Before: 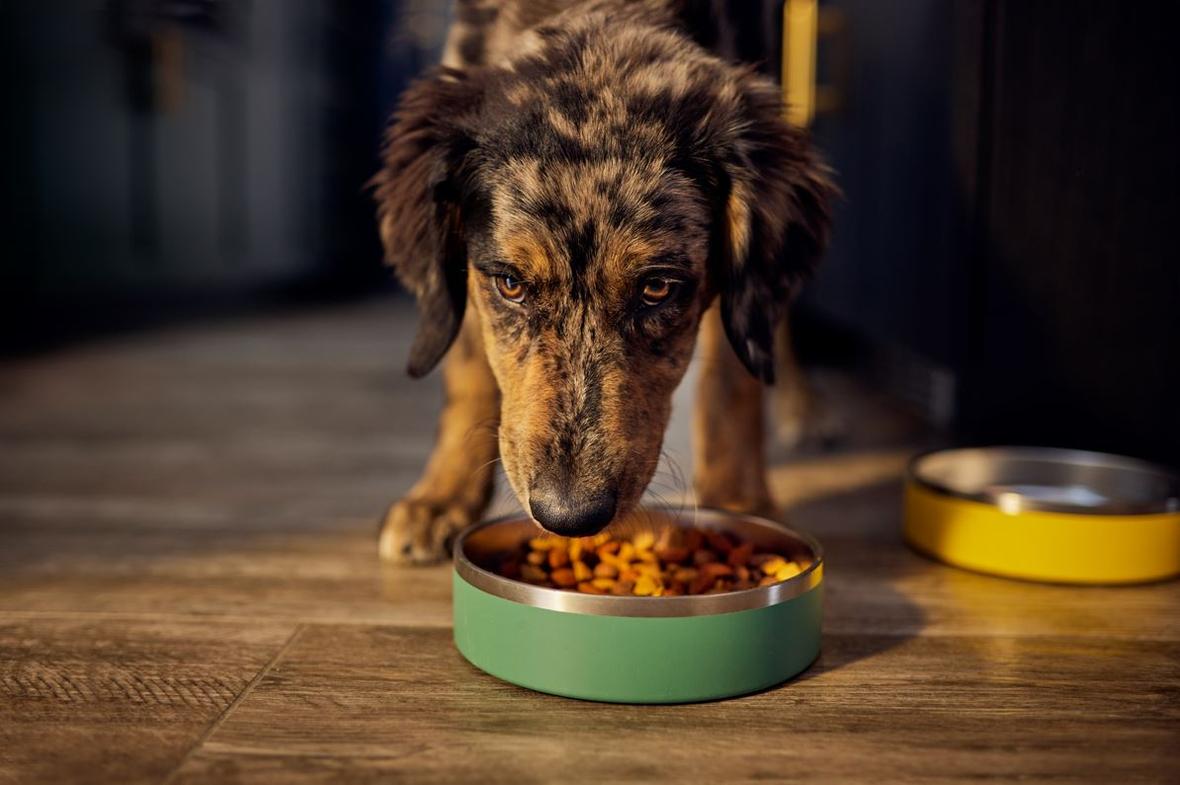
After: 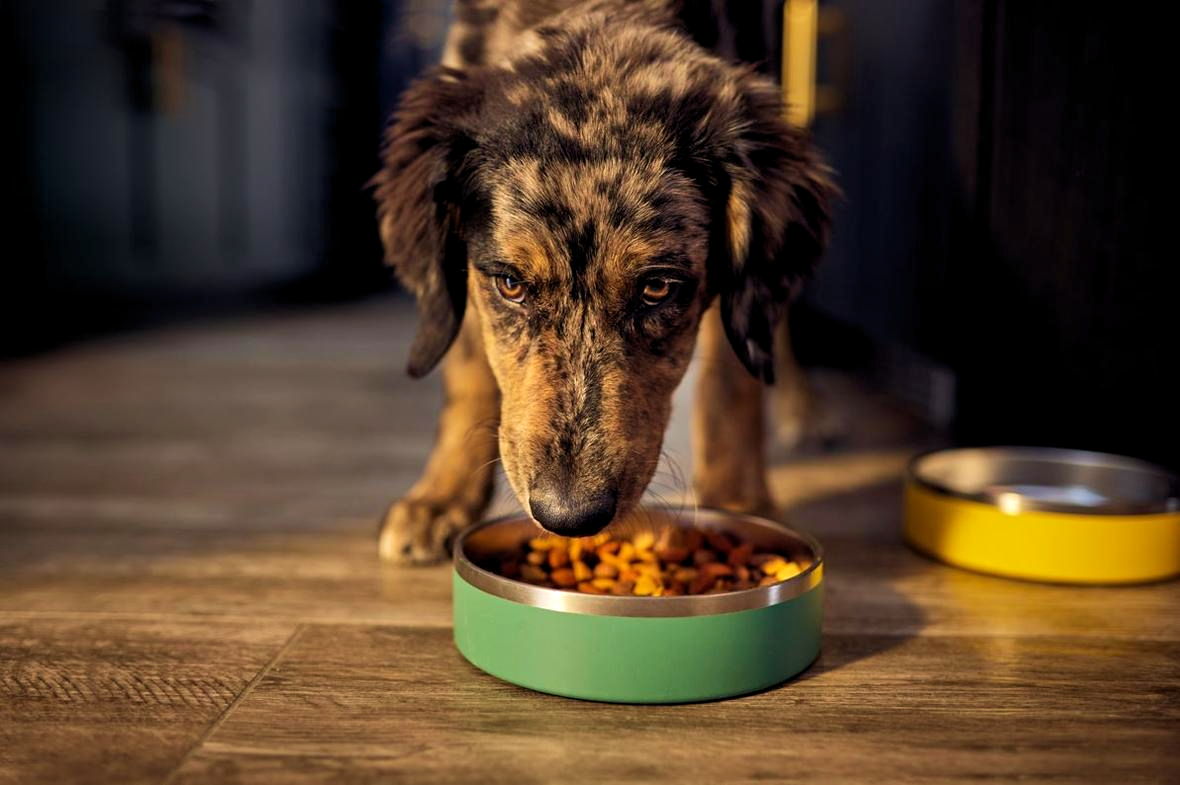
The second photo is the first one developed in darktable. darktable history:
exposure: exposure 0.203 EV, compensate exposure bias true, compensate highlight preservation false
velvia: on, module defaults
levels: levels [0.016, 0.492, 0.969]
